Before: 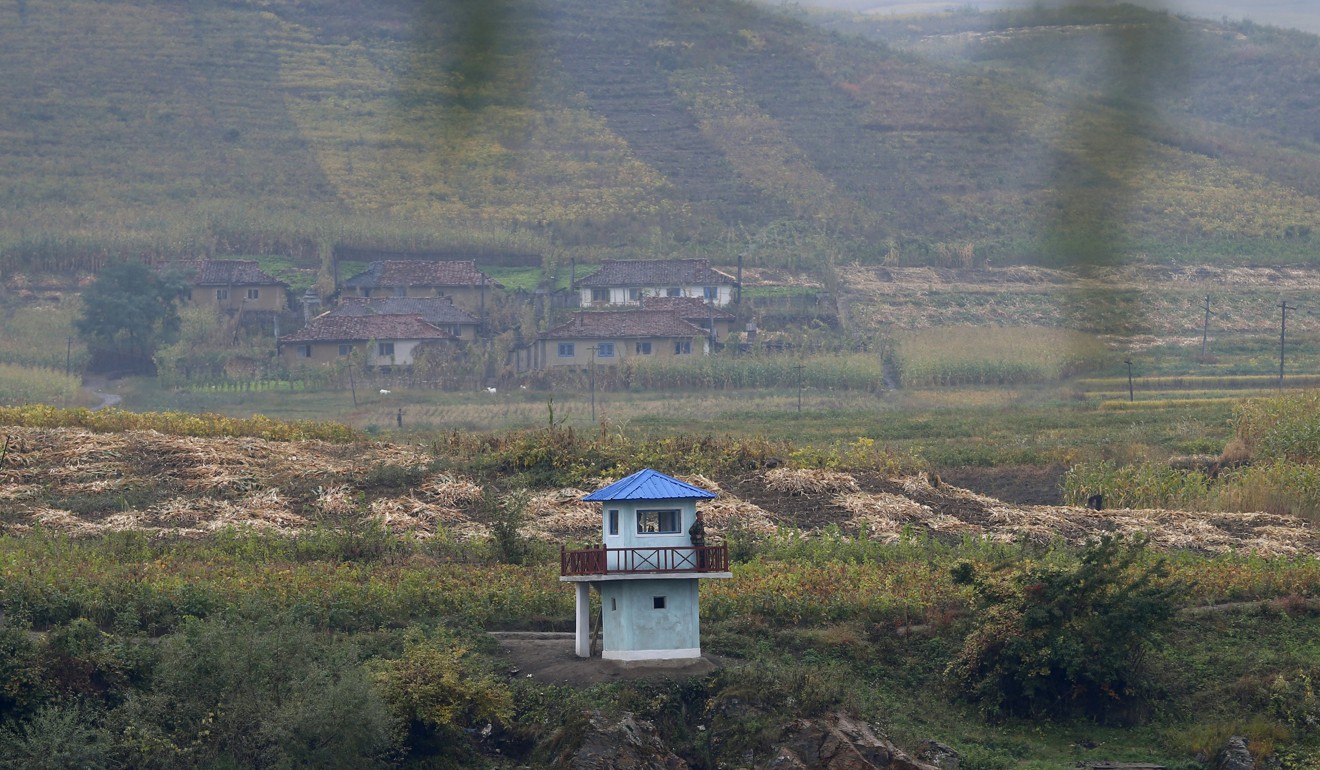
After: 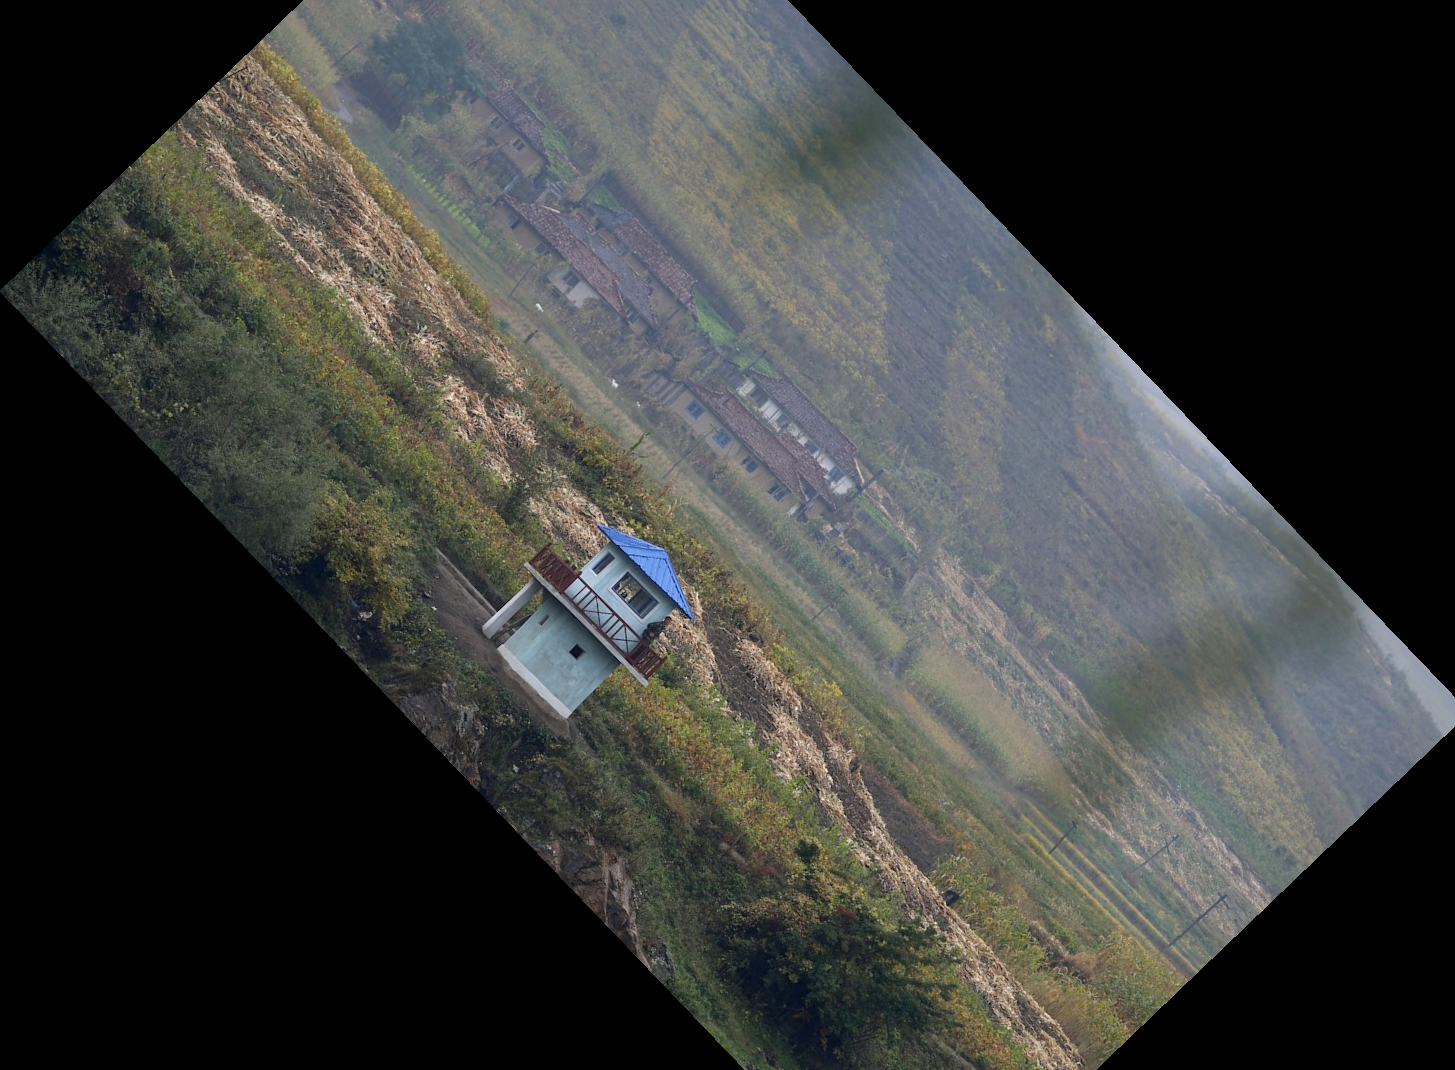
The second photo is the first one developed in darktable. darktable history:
vignetting: fall-off radius 93.87%
crop and rotate: angle -46.26°, top 16.234%, right 0.912%, bottom 11.704%
